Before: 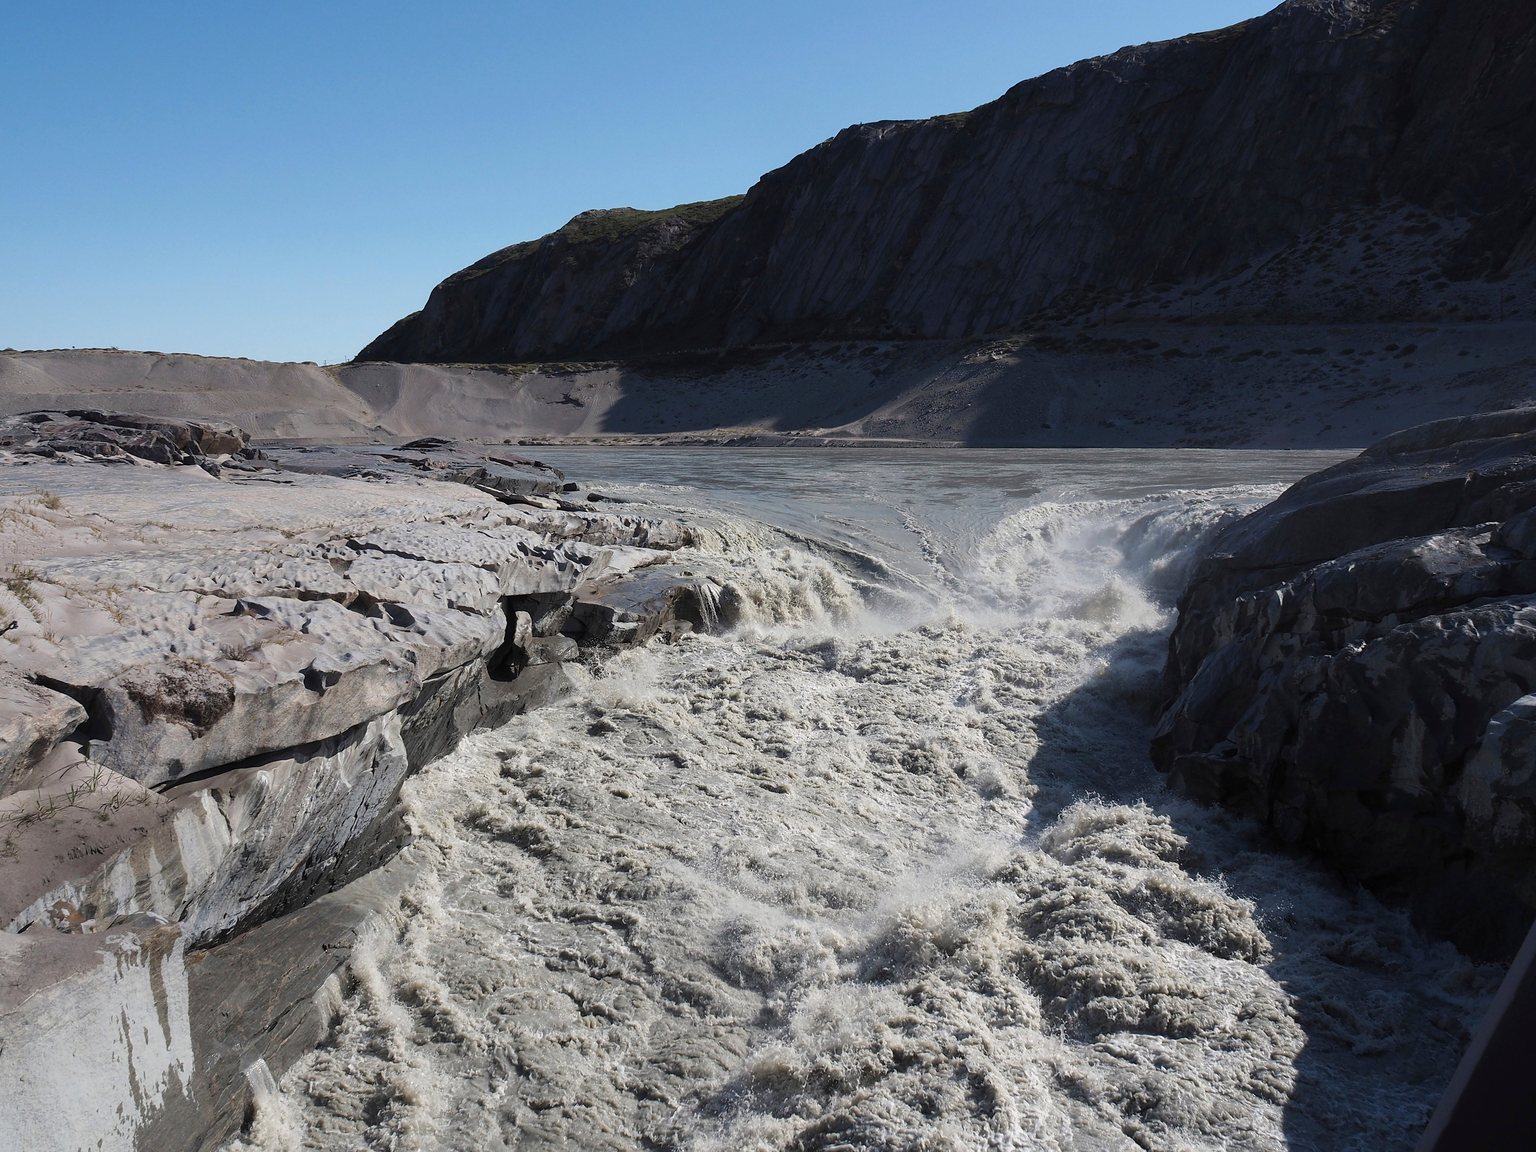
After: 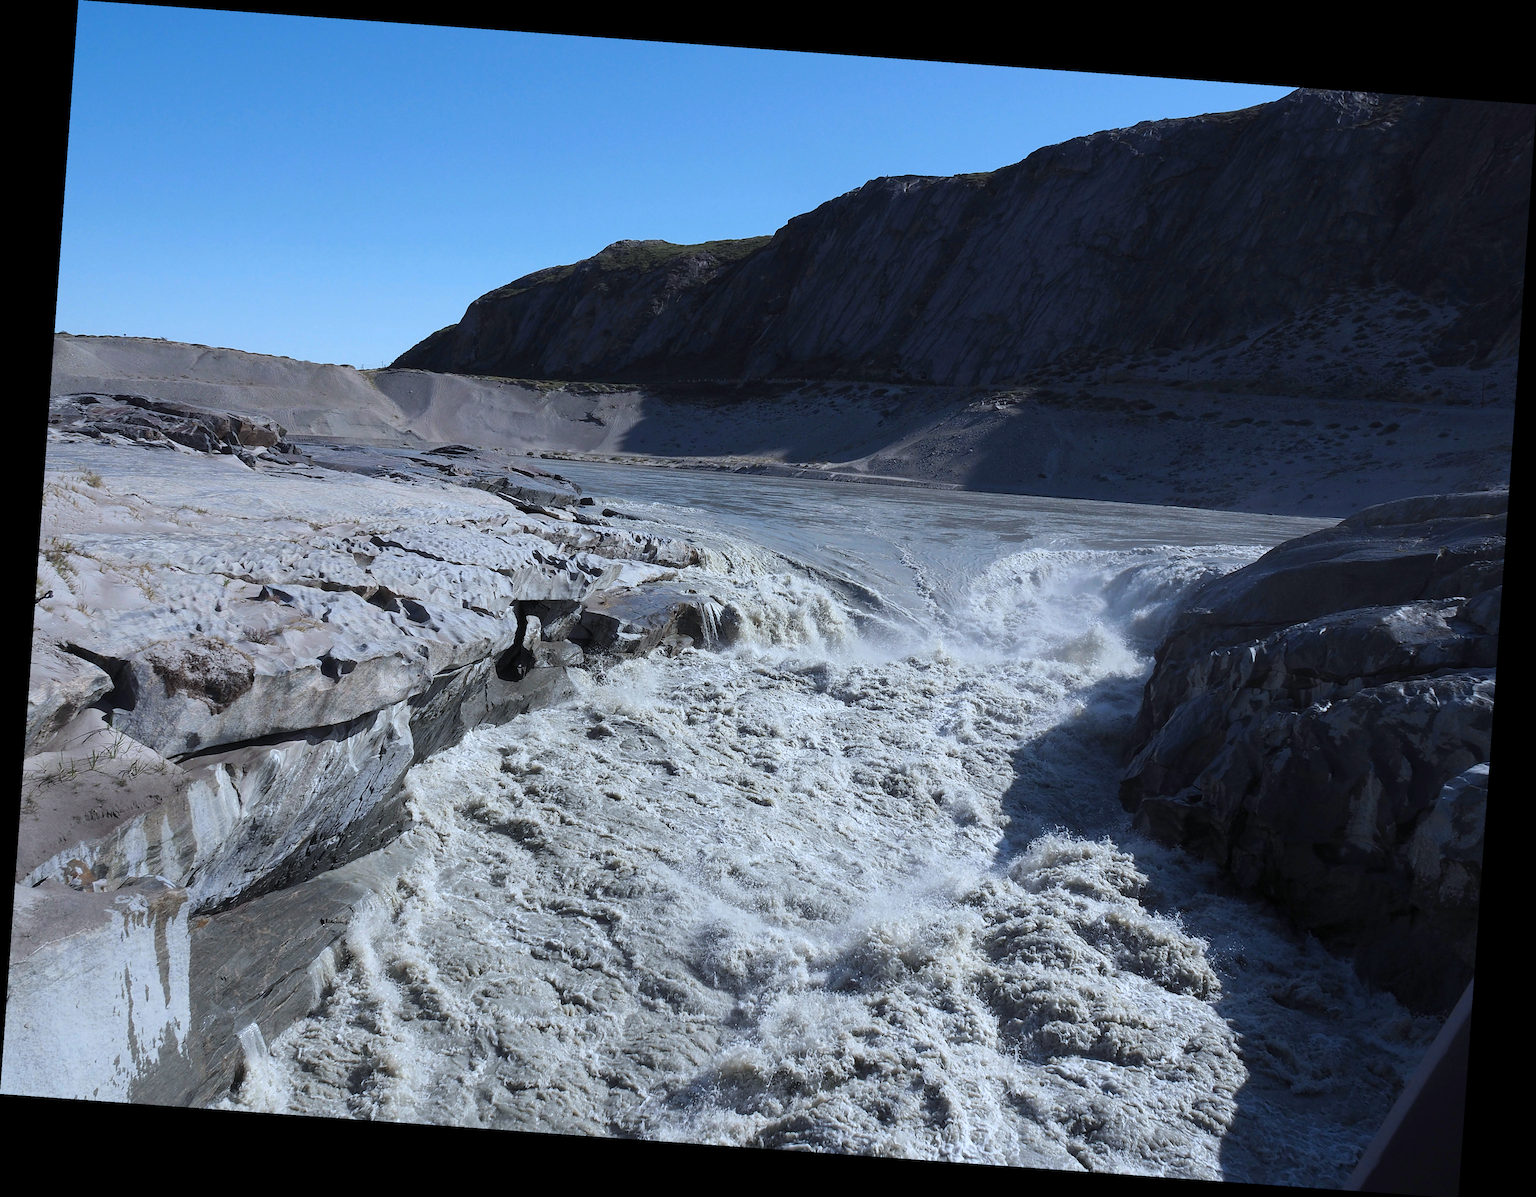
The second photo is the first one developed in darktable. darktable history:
color zones: curves: ch0 [(0, 0.5) (0.143, 0.5) (0.286, 0.5) (0.429, 0.5) (0.62, 0.489) (0.714, 0.445) (0.844, 0.496) (1, 0.5)]; ch1 [(0, 0.5) (0.143, 0.5) (0.286, 0.5) (0.429, 0.5) (0.571, 0.5) (0.714, 0.523) (0.857, 0.5) (1, 0.5)]
rotate and perspective: rotation 4.1°, automatic cropping off
white balance: red 0.924, blue 1.095
exposure: exposure 0.217 EV, compensate highlight preservation false
